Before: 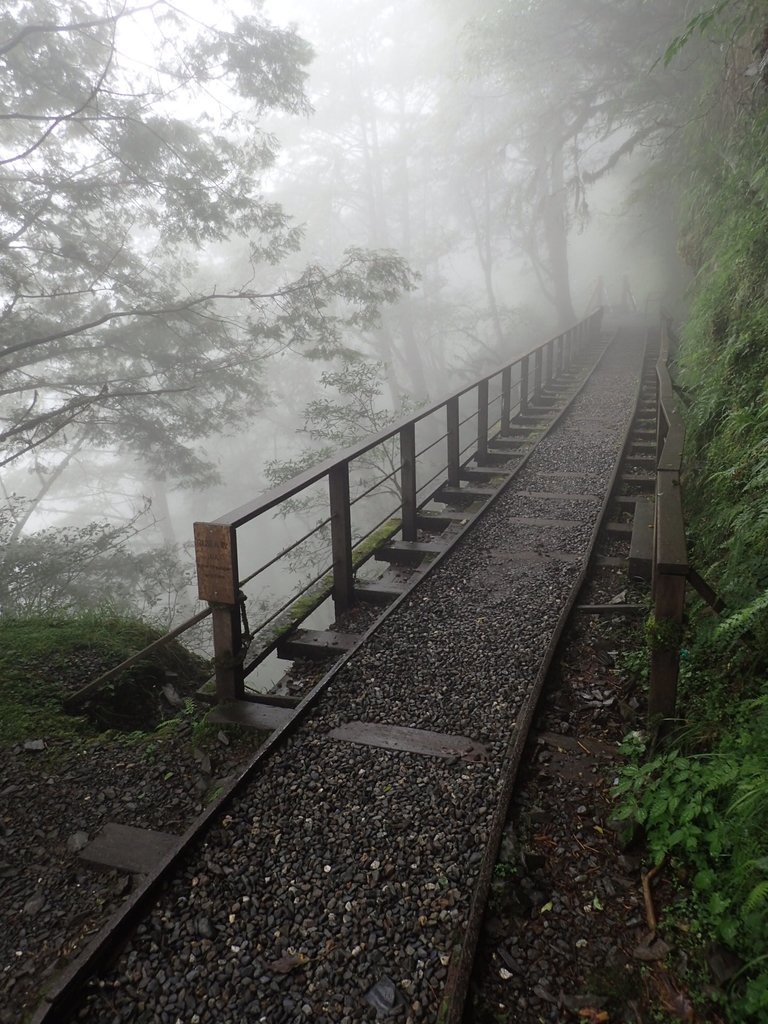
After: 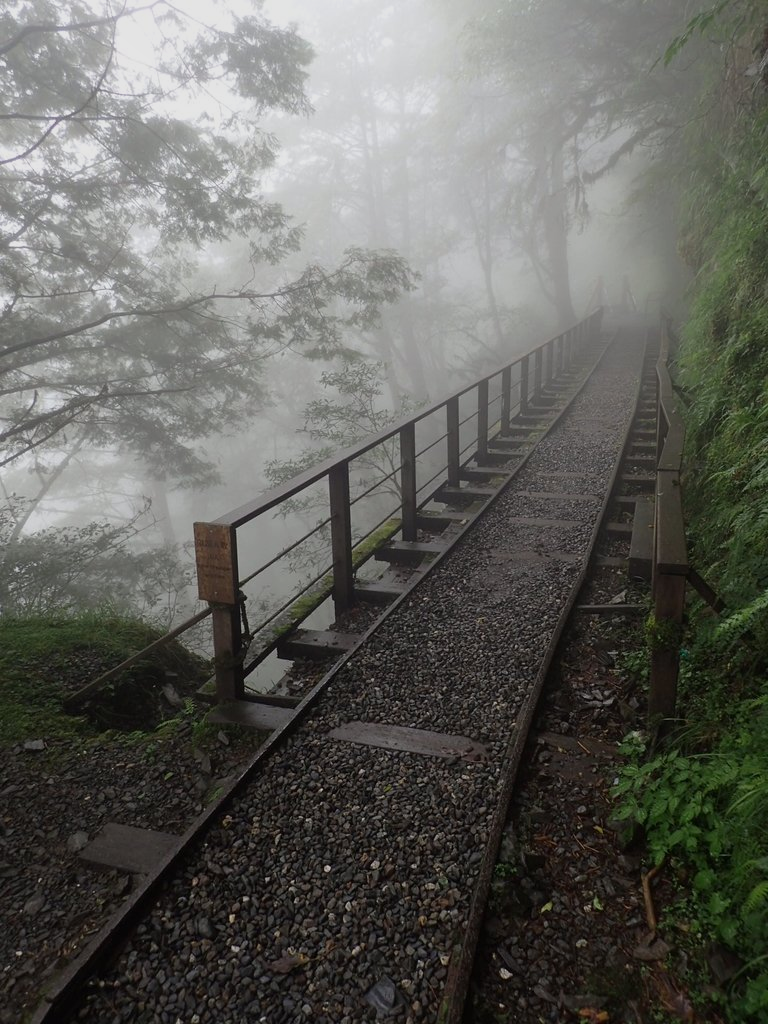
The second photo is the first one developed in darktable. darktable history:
shadows and highlights: radius 121.13, shadows 21.4, white point adjustment -9.72, highlights -14.39, soften with gaussian
